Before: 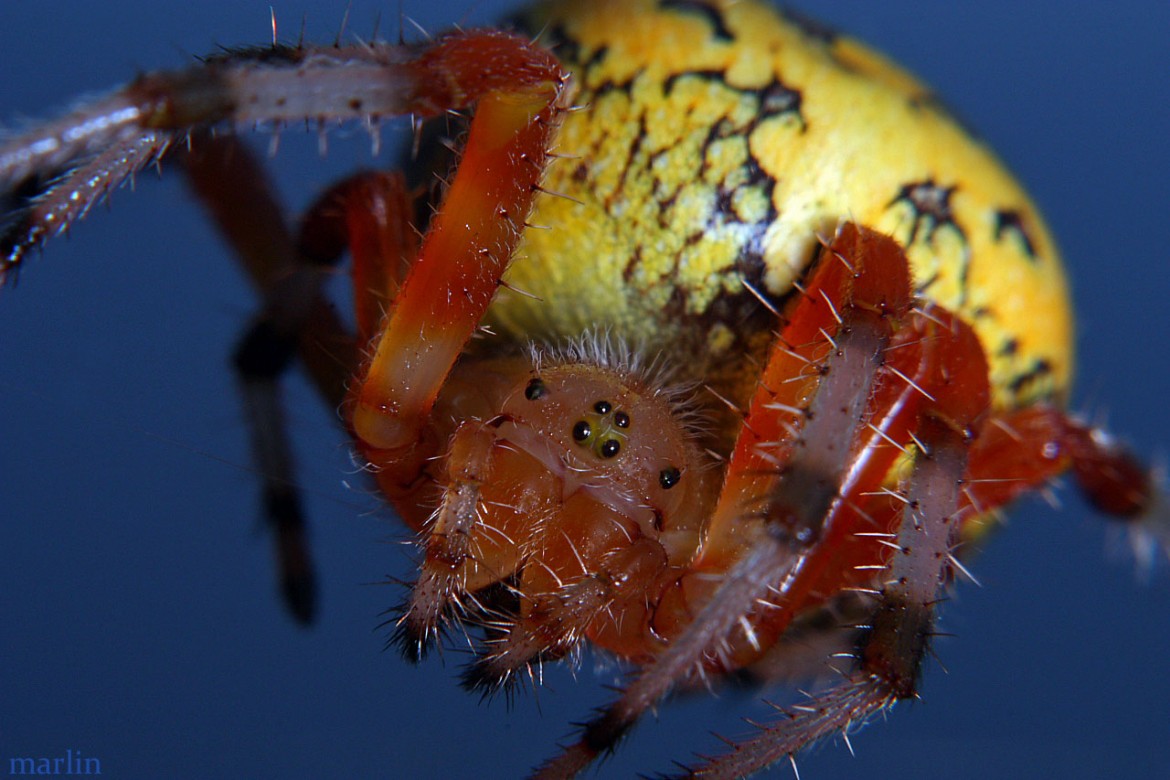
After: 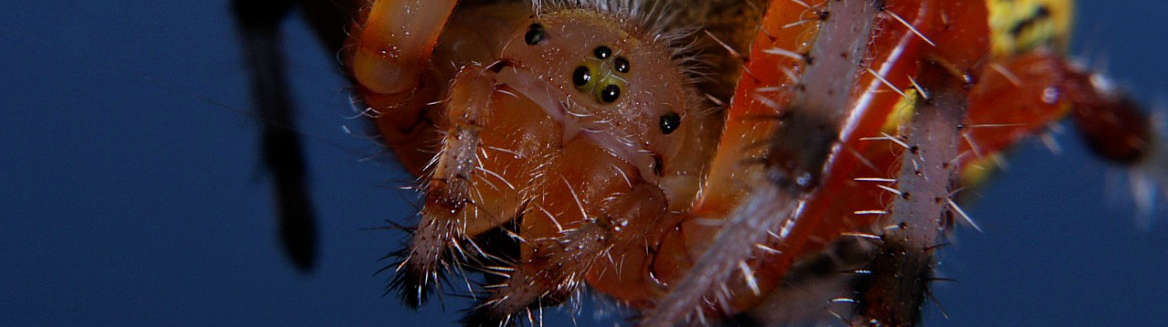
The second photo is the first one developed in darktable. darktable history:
crop: top 45.551%, bottom 12.262%
filmic rgb: black relative exposure -8.15 EV, white relative exposure 3.76 EV, hardness 4.46
